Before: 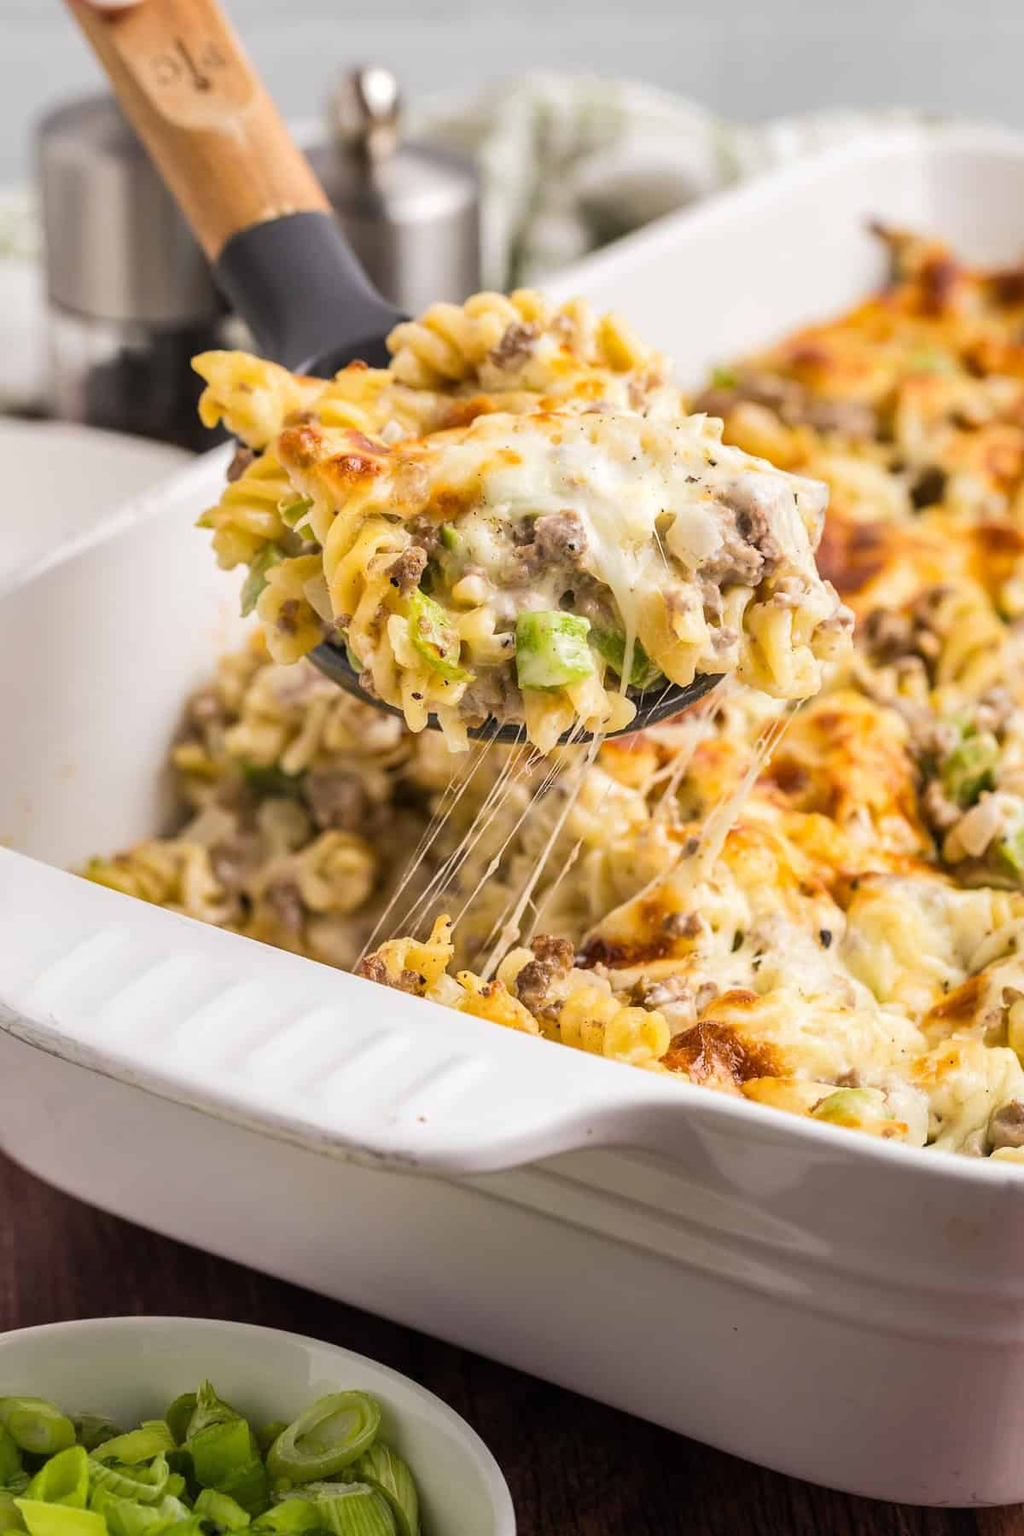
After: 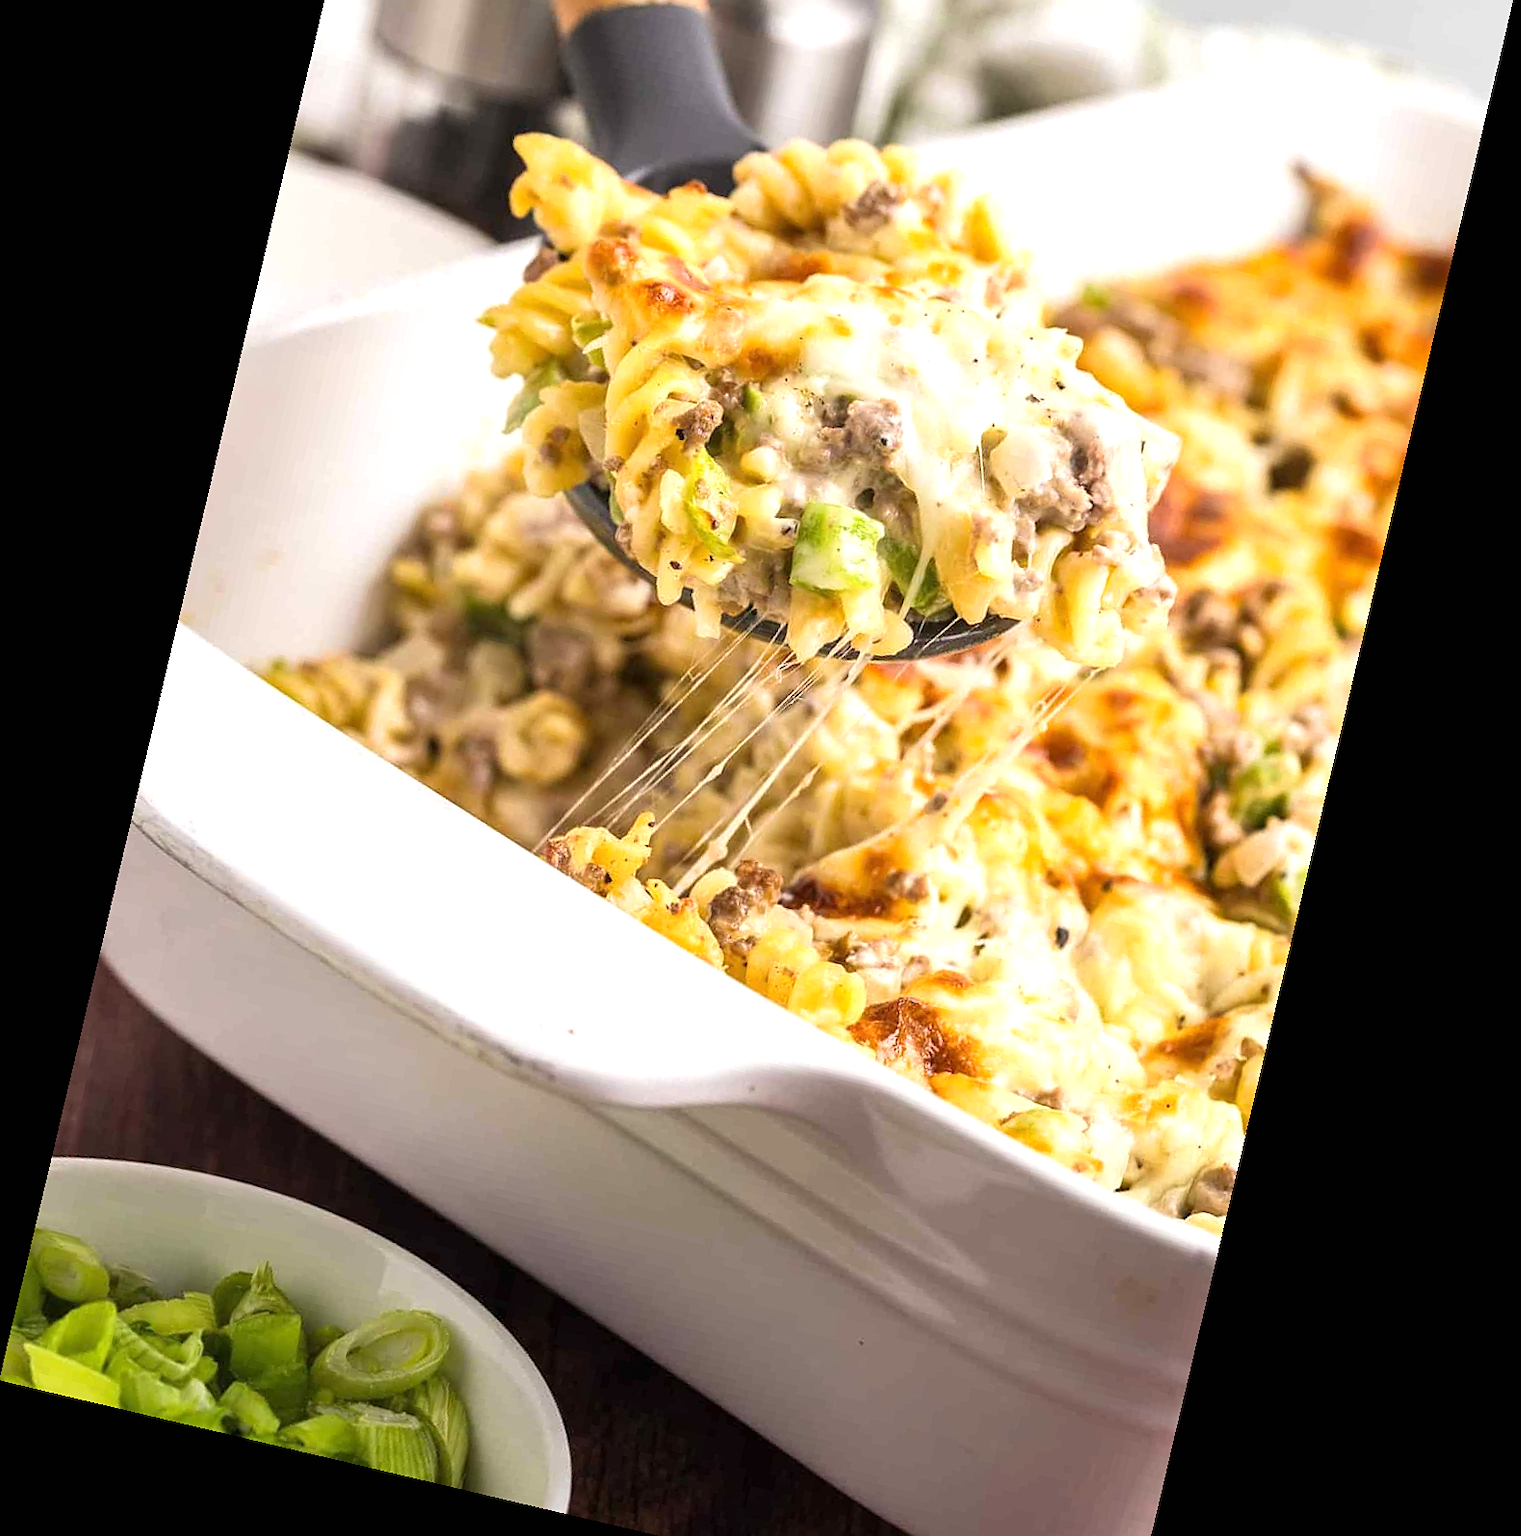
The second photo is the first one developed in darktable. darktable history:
crop and rotate: top 15.774%, bottom 5.506%
rotate and perspective: rotation 13.27°, automatic cropping off
exposure: black level correction 0, exposure 0.5 EV, compensate highlight preservation false
sharpen: radius 1.272, amount 0.305, threshold 0
